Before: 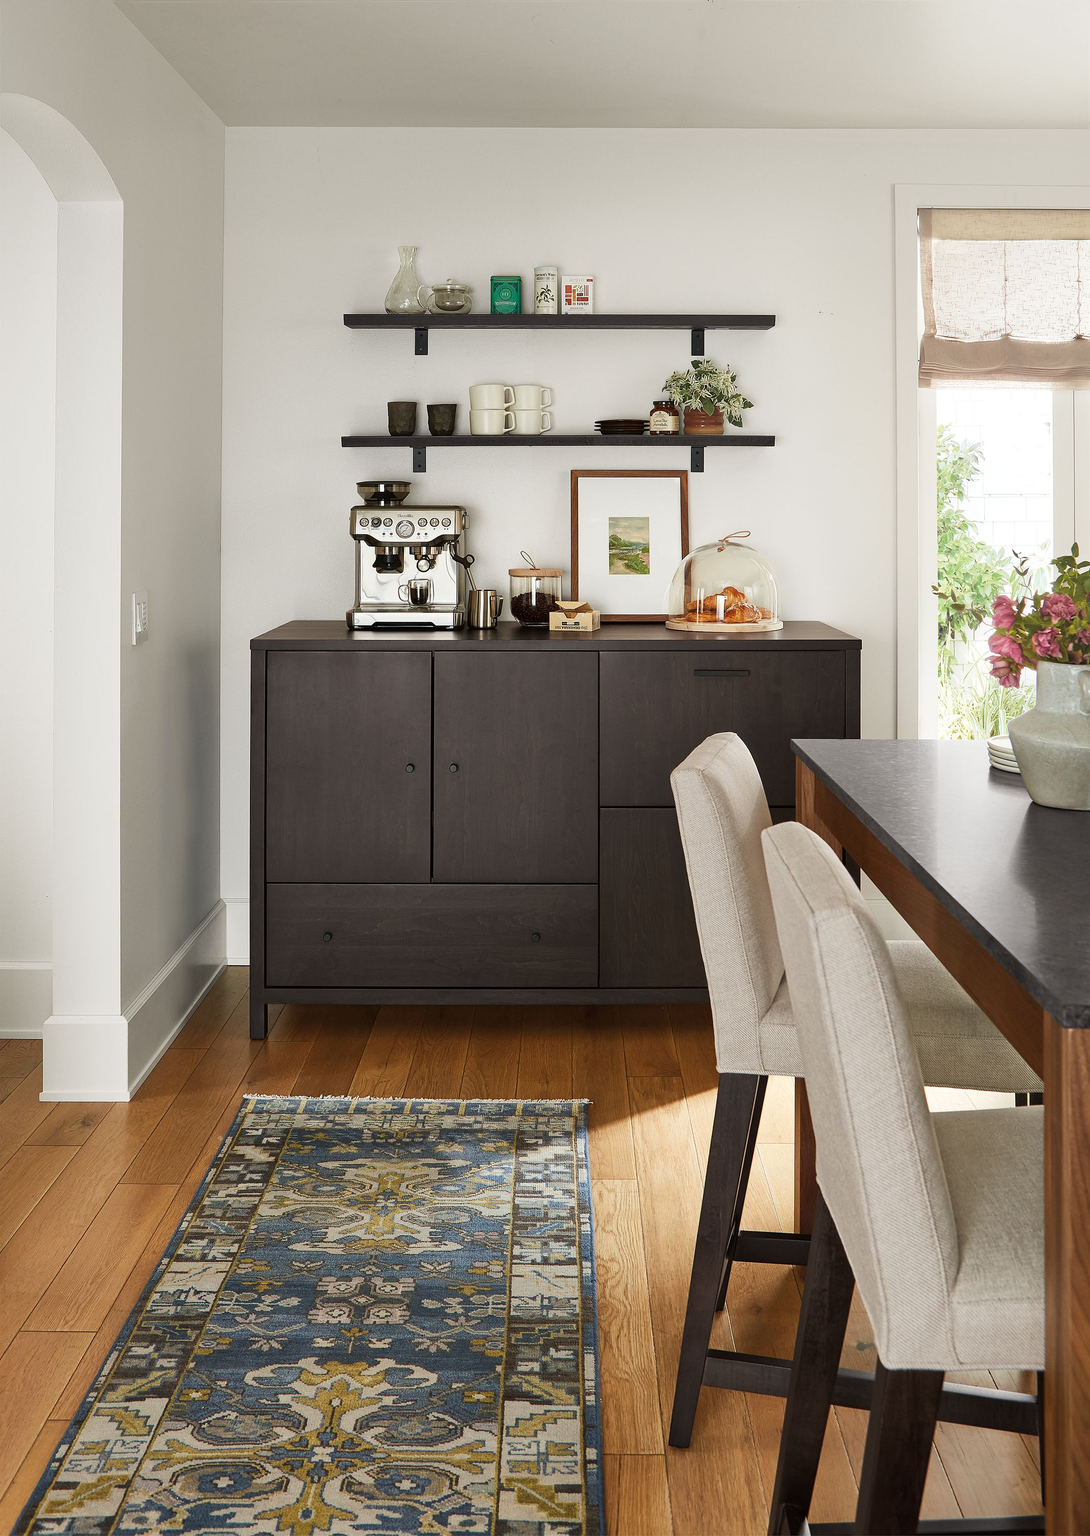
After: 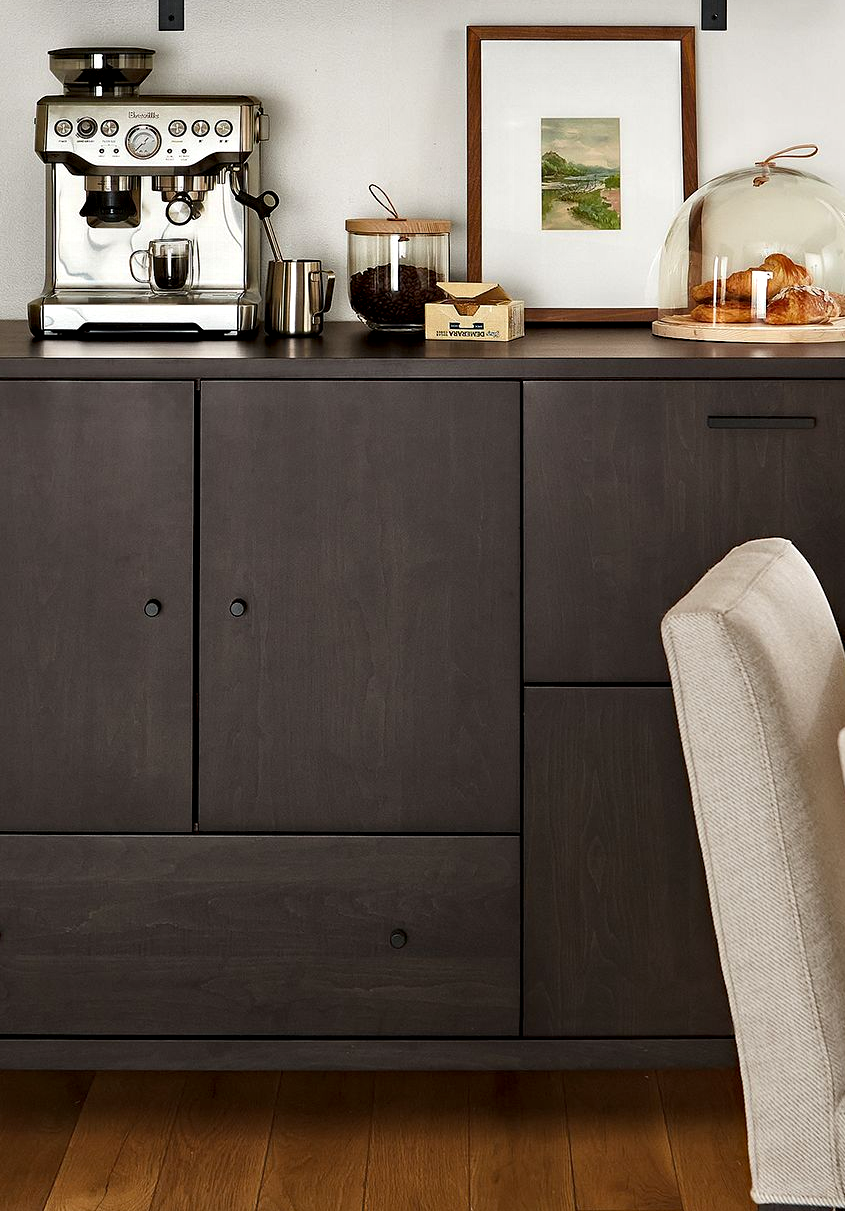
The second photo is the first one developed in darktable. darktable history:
crop: left 30.438%, top 29.761%, right 29.829%, bottom 29.847%
haze removal: compatibility mode true, adaptive false
contrast equalizer: y [[0.514, 0.573, 0.581, 0.508, 0.5, 0.5], [0.5 ×6], [0.5 ×6], [0 ×6], [0 ×6]]
